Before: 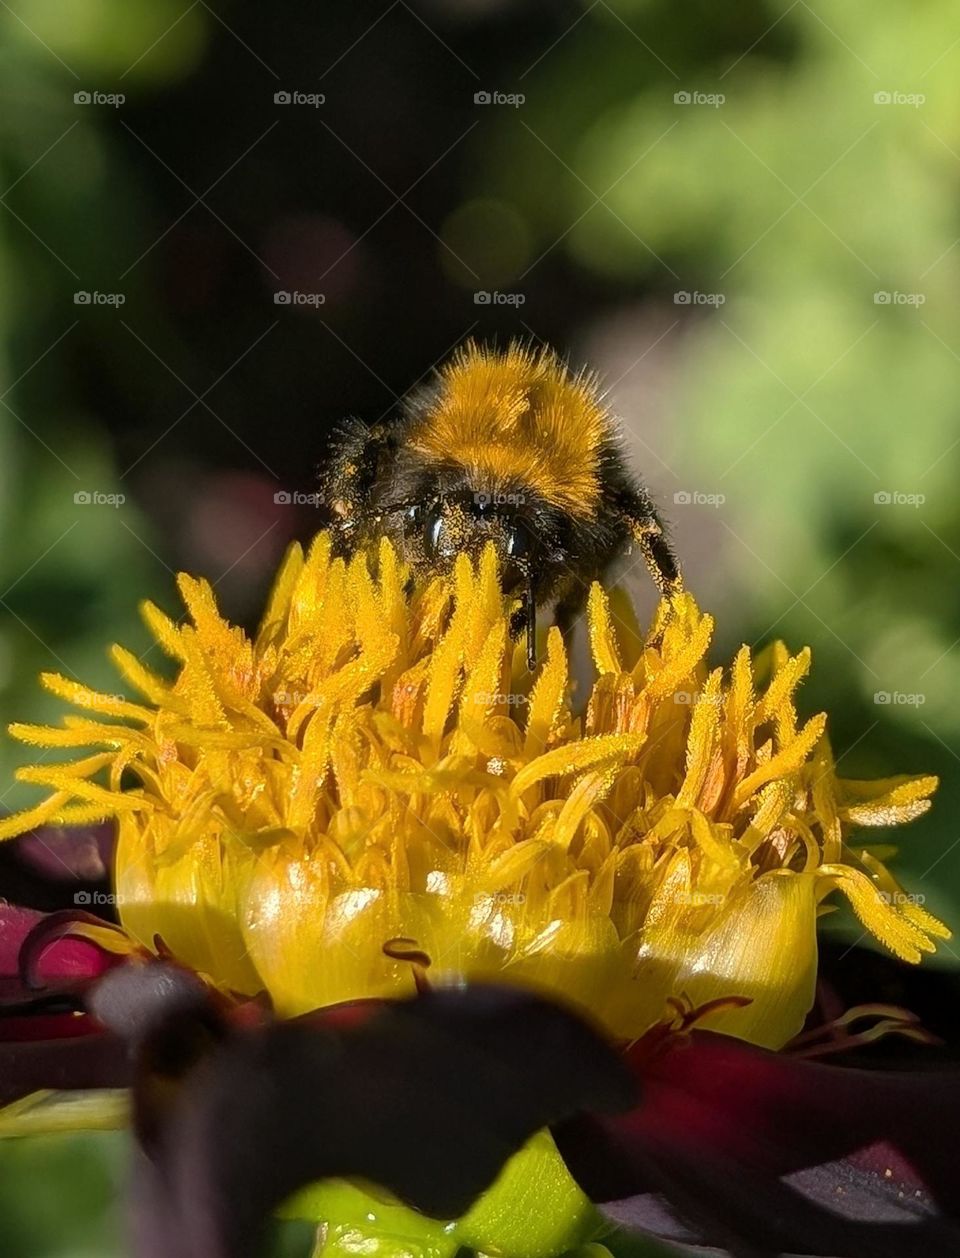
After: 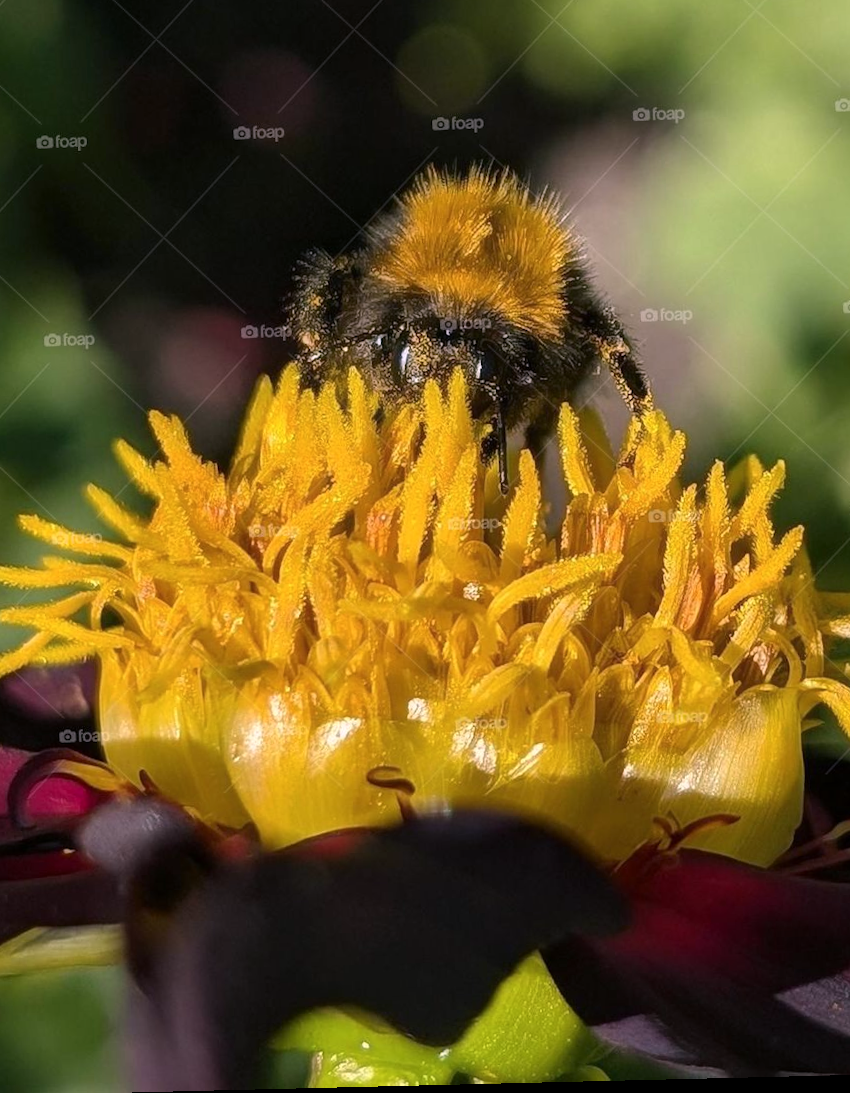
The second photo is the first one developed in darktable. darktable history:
crop and rotate: left 4.842%, top 15.51%, right 10.668%
color calibration: x 0.38, y 0.391, temperature 4086.74 K
color correction: highlights a* 11.96, highlights b* 11.58
rotate and perspective: rotation -2.22°, lens shift (horizontal) -0.022, automatic cropping off
